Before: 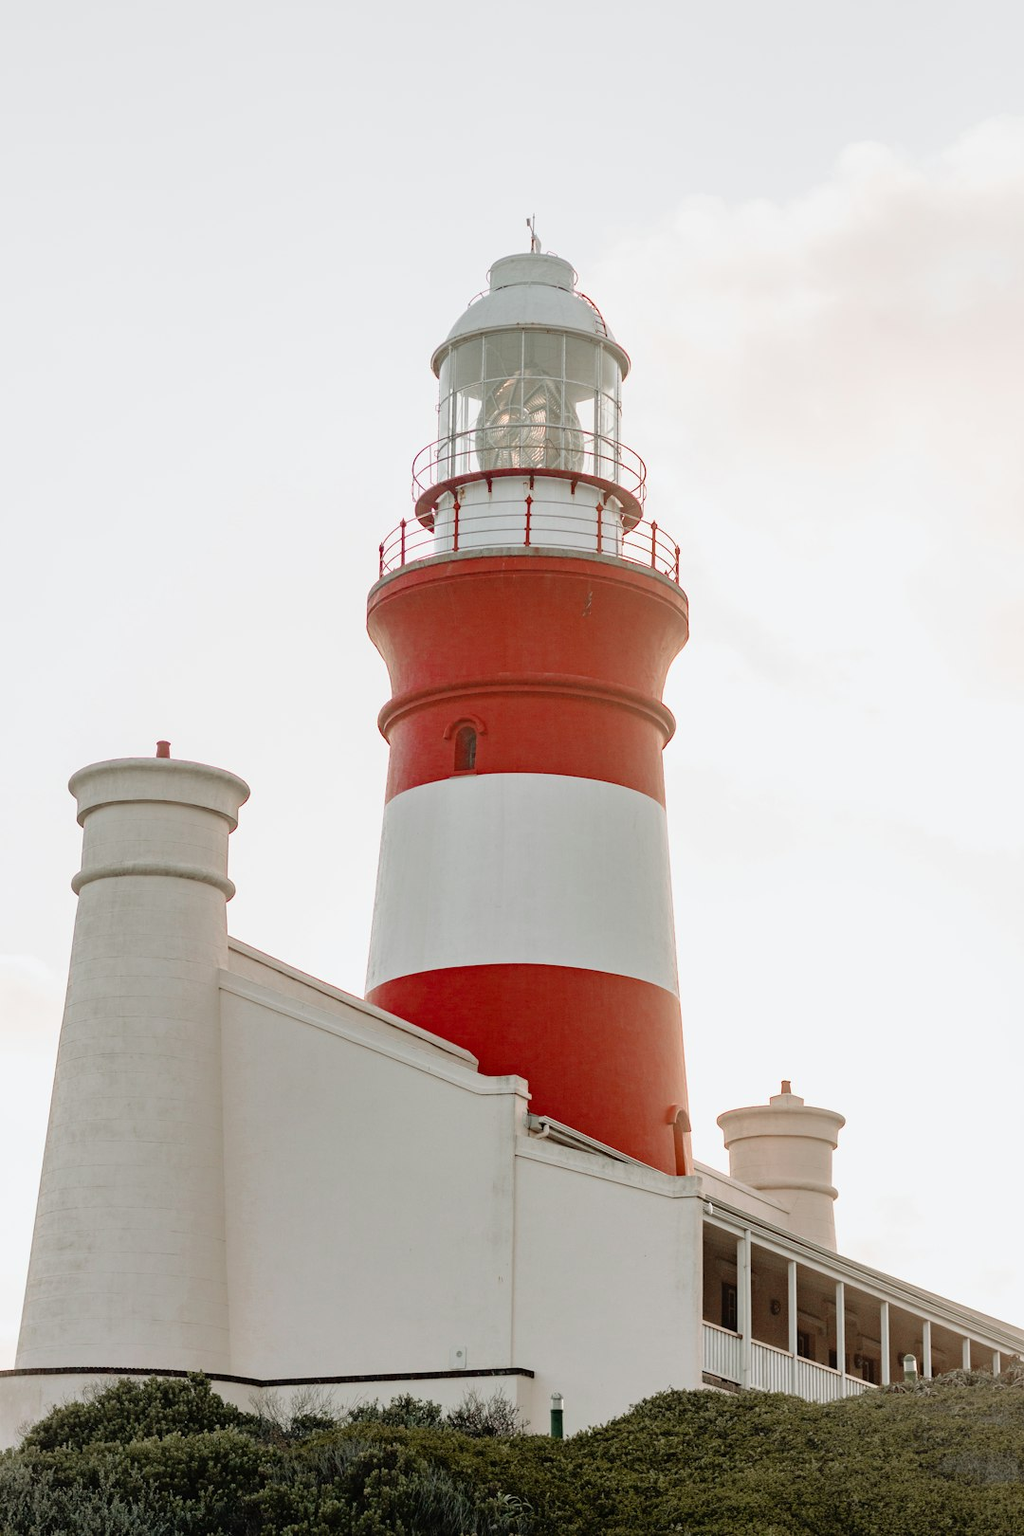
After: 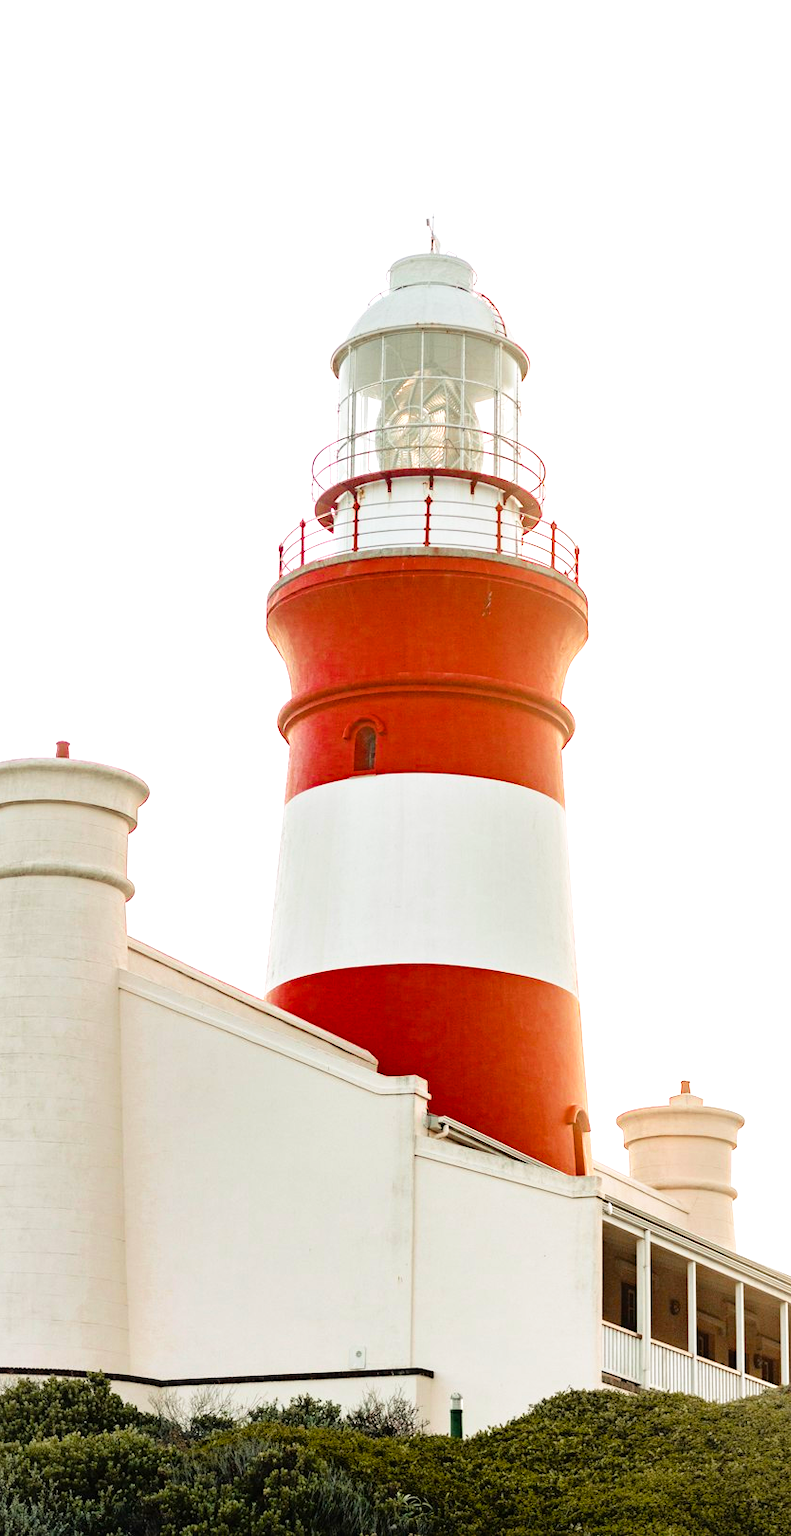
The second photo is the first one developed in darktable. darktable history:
color balance rgb: linear chroma grading › global chroma 8.807%, perceptual saturation grading › global saturation 17.331%, global vibrance 30.257%, contrast 9.8%
exposure: exposure 0.372 EV, compensate highlight preservation false
crop: left 9.883%, right 12.78%
base curve: curves: ch0 [(0, 0) (0.666, 0.806) (1, 1)], preserve colors none
